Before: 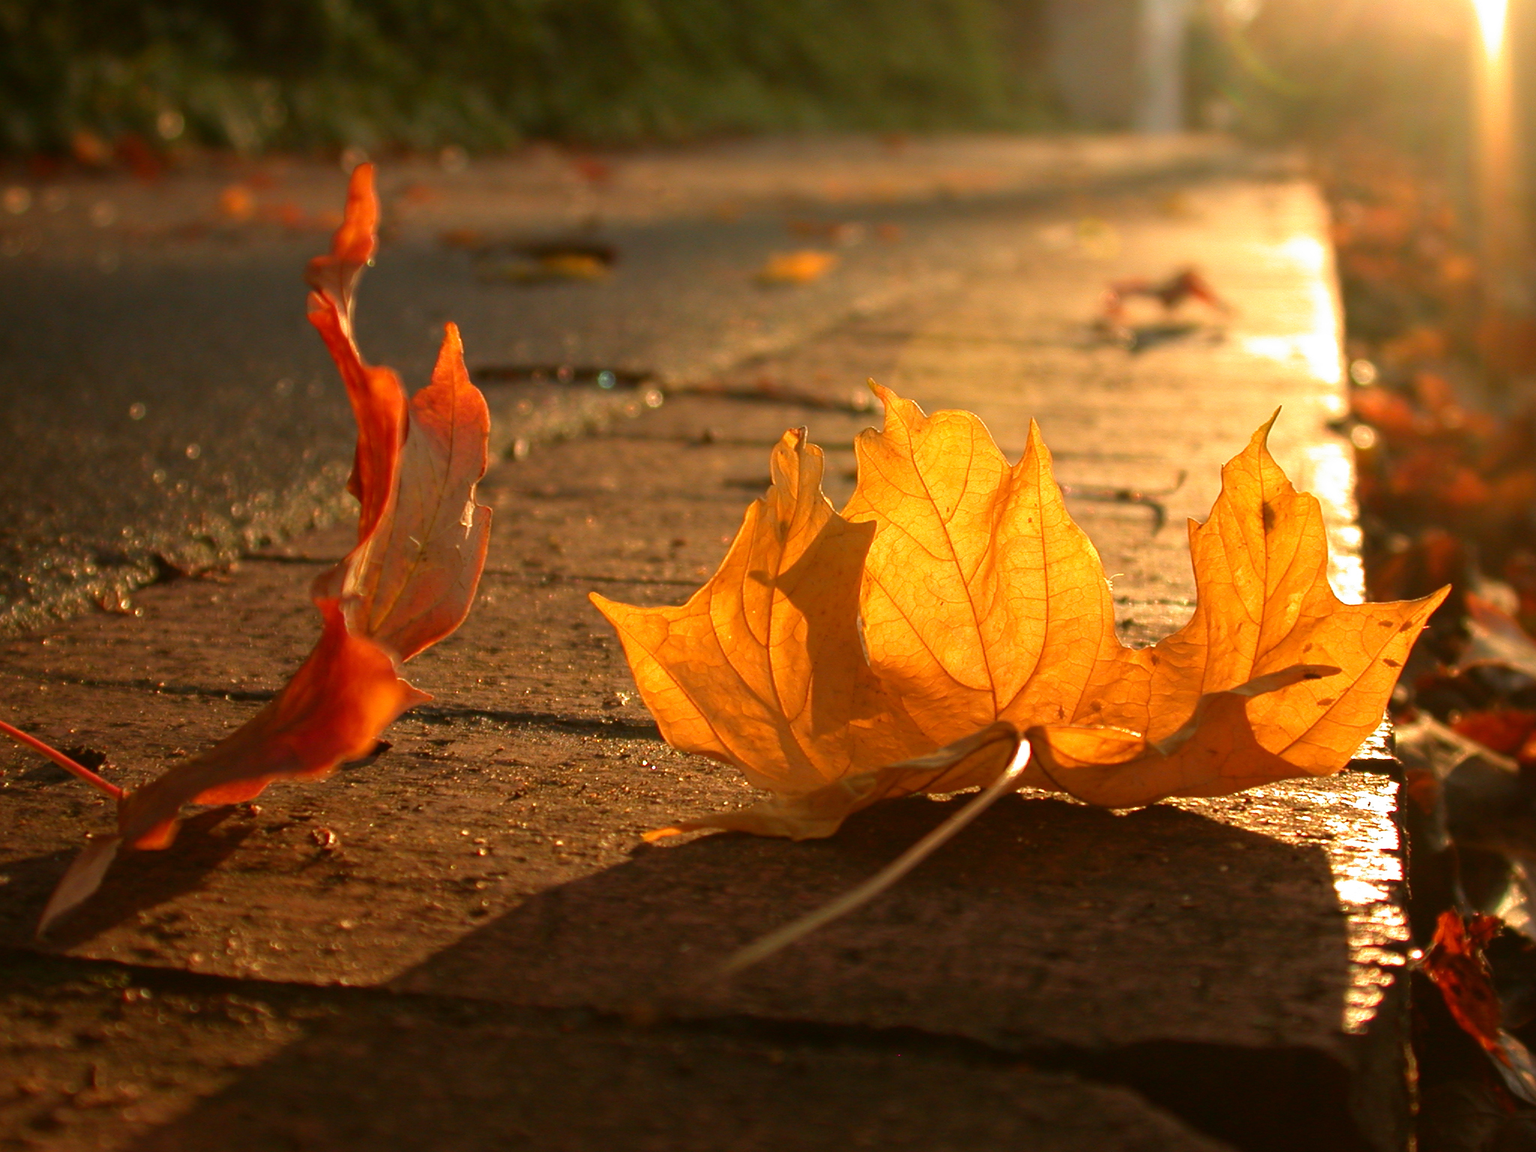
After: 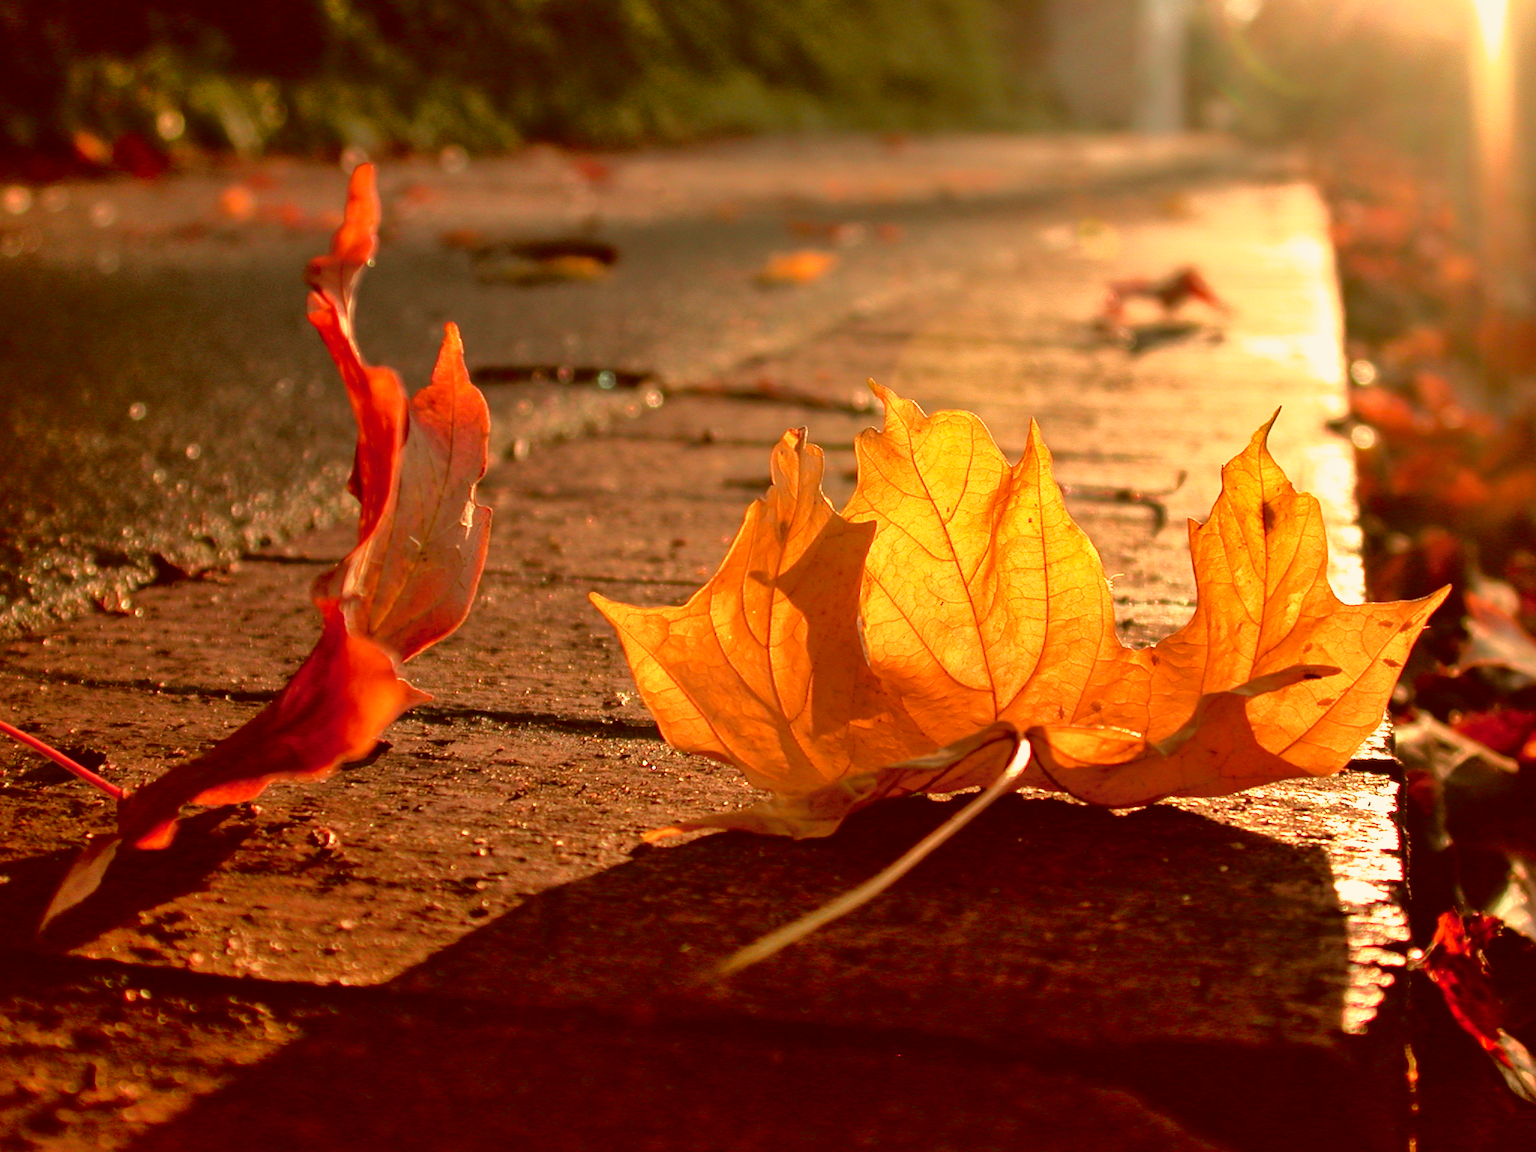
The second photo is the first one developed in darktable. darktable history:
shadows and highlights: shadows 49, highlights -41, soften with gaussian
tone curve: curves: ch0 [(0, 0) (0.105, 0.044) (0.195, 0.128) (0.283, 0.283) (0.384, 0.404) (0.485, 0.531) (0.638, 0.681) (0.795, 0.879) (1, 0.977)]; ch1 [(0, 0) (0.161, 0.092) (0.35, 0.33) (0.379, 0.401) (0.456, 0.469) (0.498, 0.503) (0.531, 0.537) (0.596, 0.621) (0.635, 0.671) (1, 1)]; ch2 [(0, 0) (0.371, 0.362) (0.437, 0.437) (0.483, 0.484) (0.53, 0.515) (0.56, 0.58) (0.622, 0.606) (1, 1)], color space Lab, independent channels, preserve colors none
color balance: lift [1.001, 1.007, 1, 0.993], gamma [1.023, 1.026, 1.01, 0.974], gain [0.964, 1.059, 1.073, 0.927]
